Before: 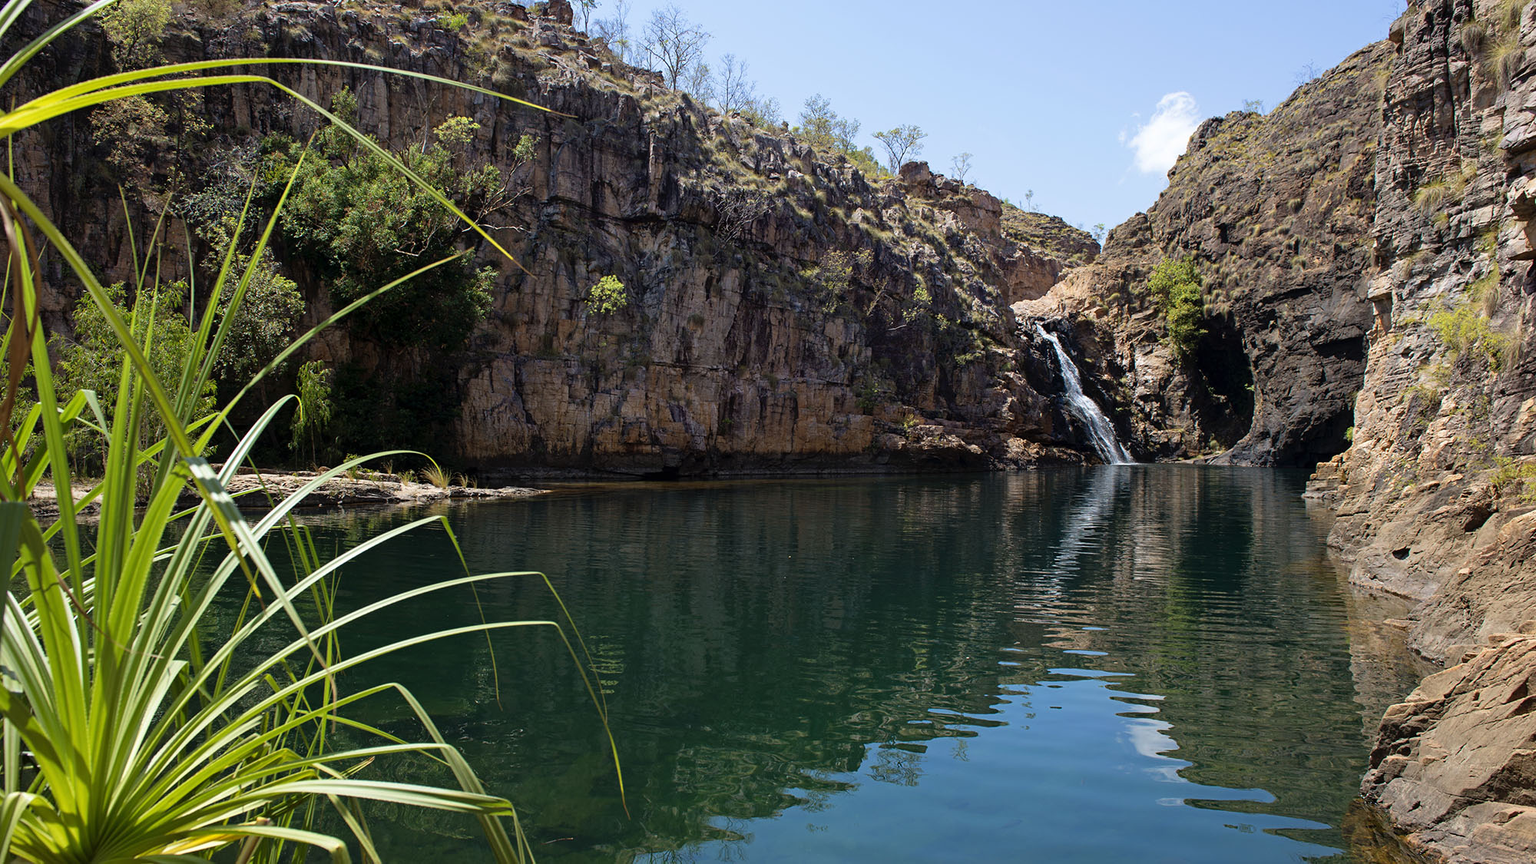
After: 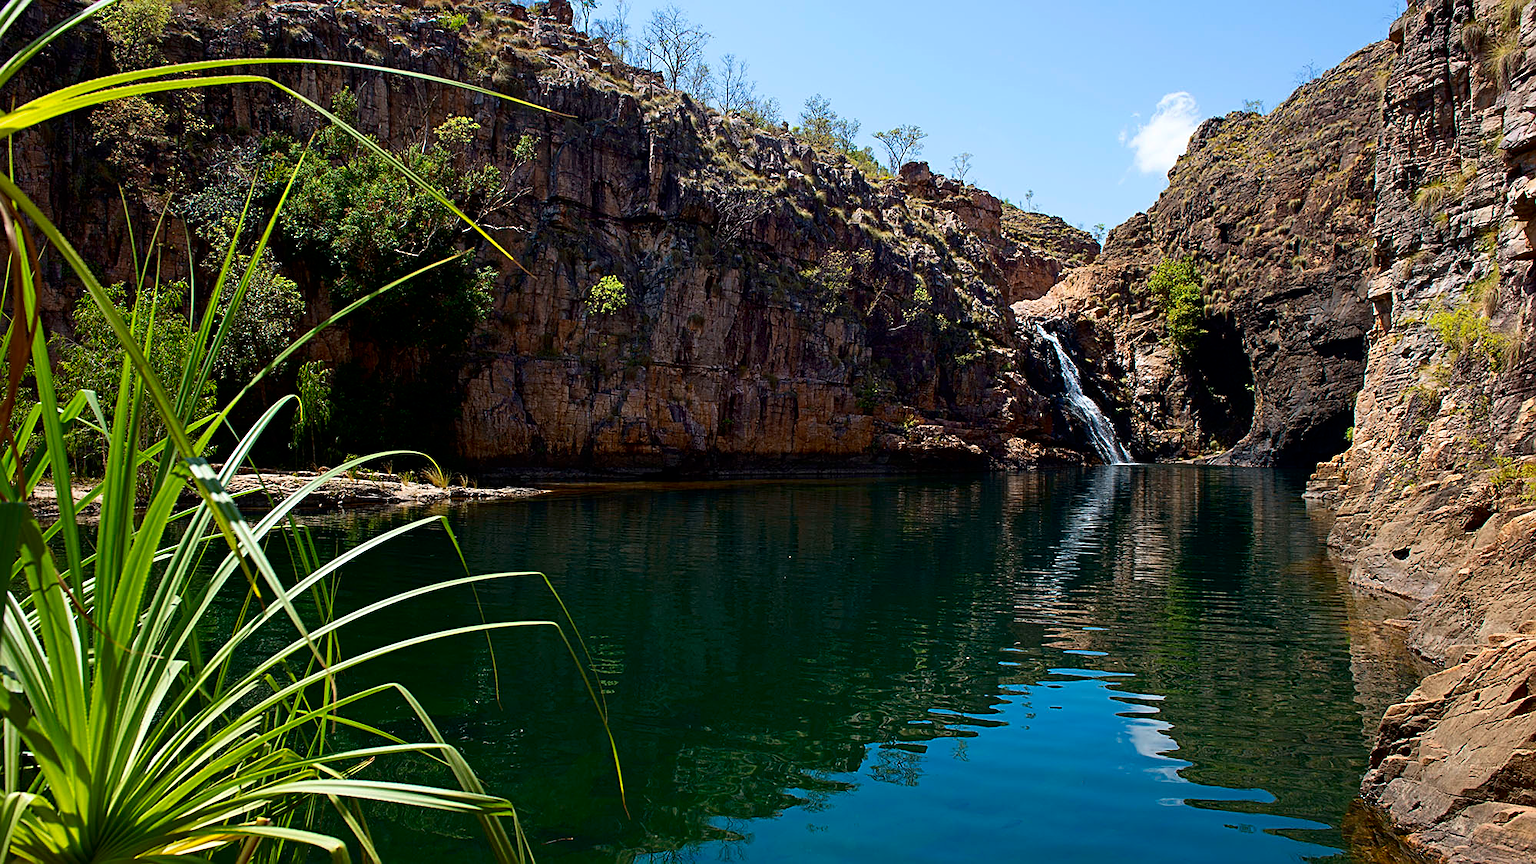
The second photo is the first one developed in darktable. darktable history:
sharpen: amount 0.58
exposure: compensate exposure bias true, compensate highlight preservation false
color correction: highlights a* -0.253, highlights b* -0.109
contrast brightness saturation: contrast 0.124, brightness -0.123, saturation 0.202
